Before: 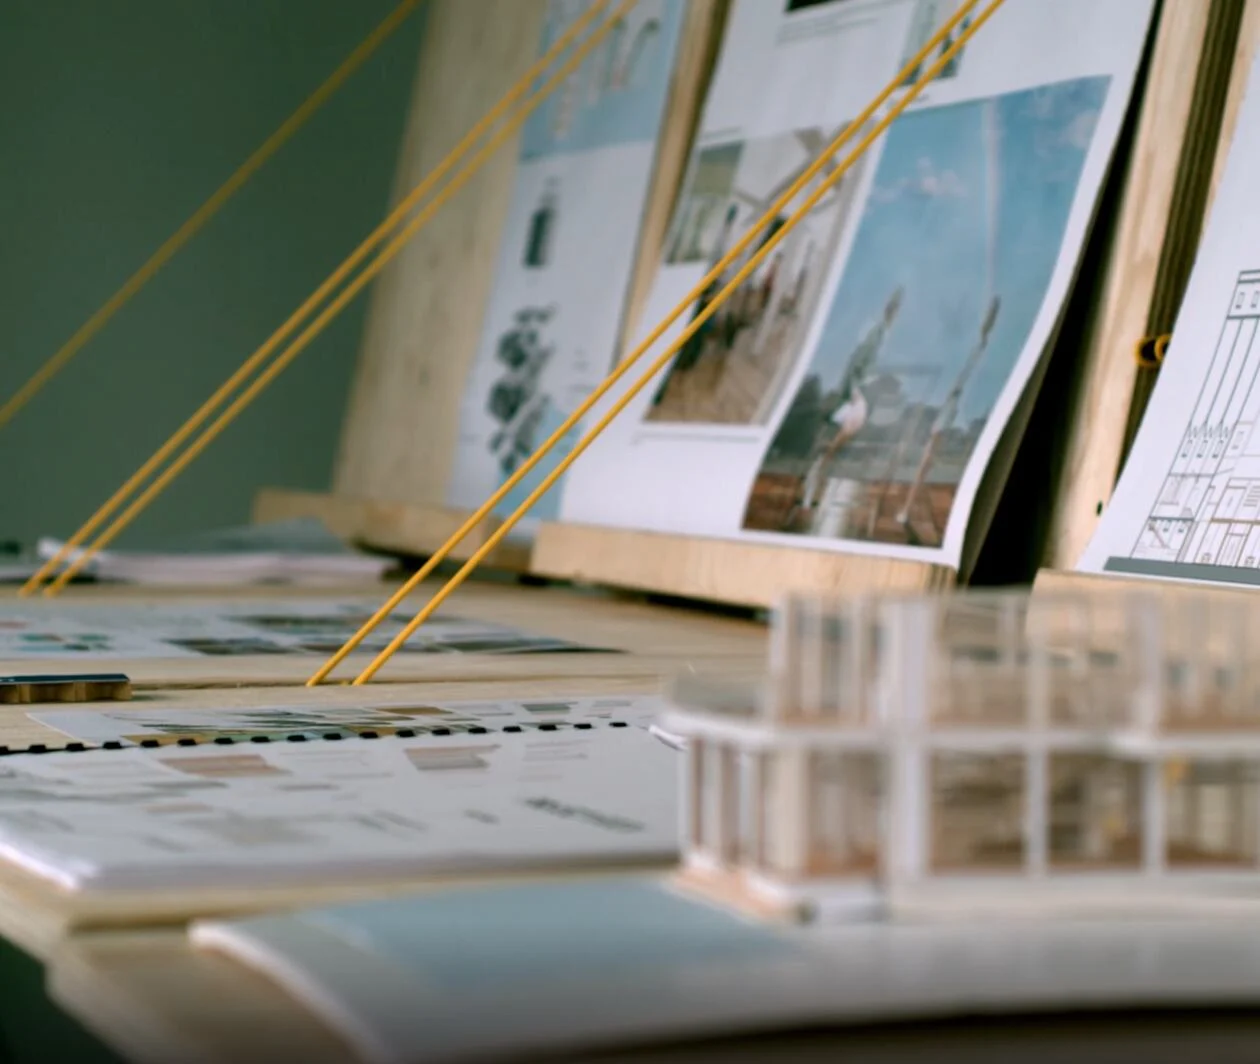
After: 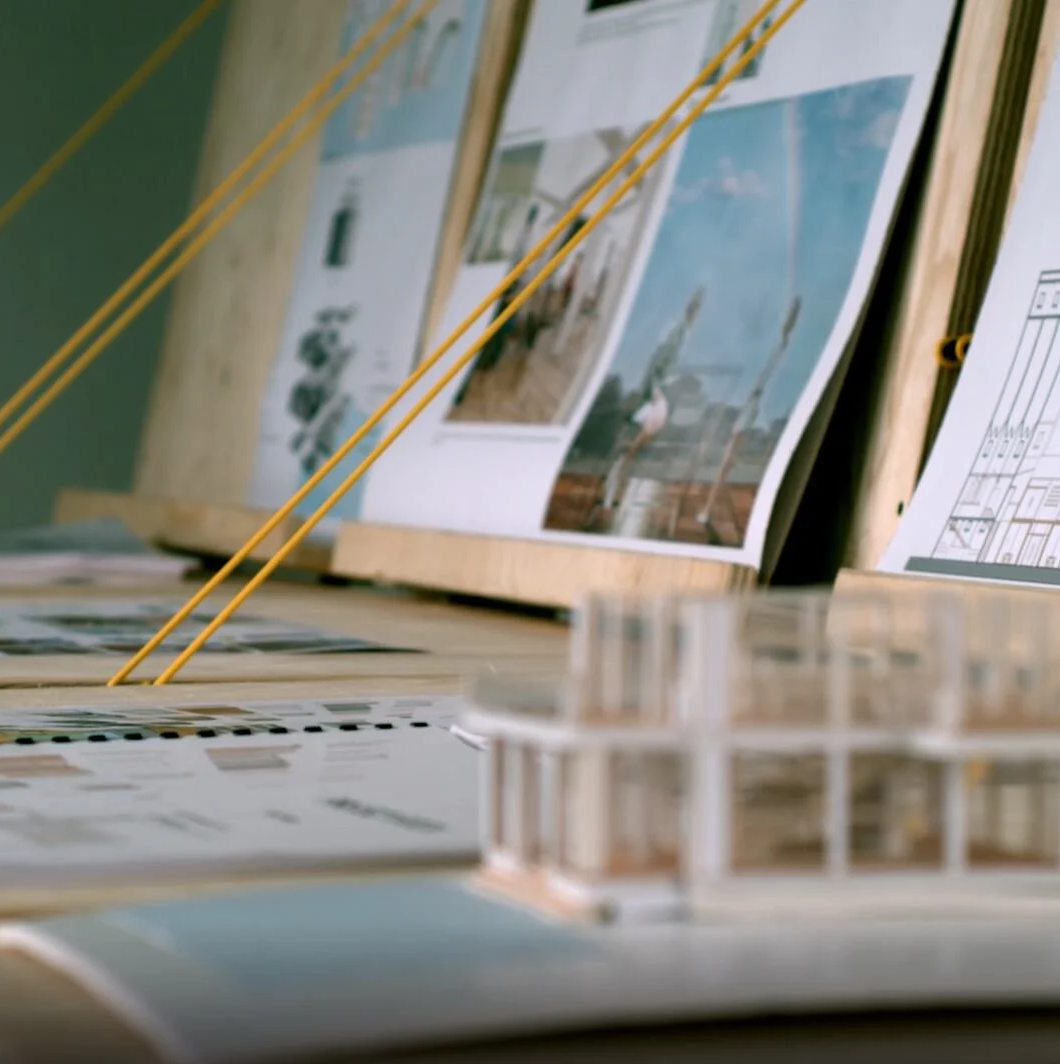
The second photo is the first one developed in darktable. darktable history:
crop: left 15.841%
